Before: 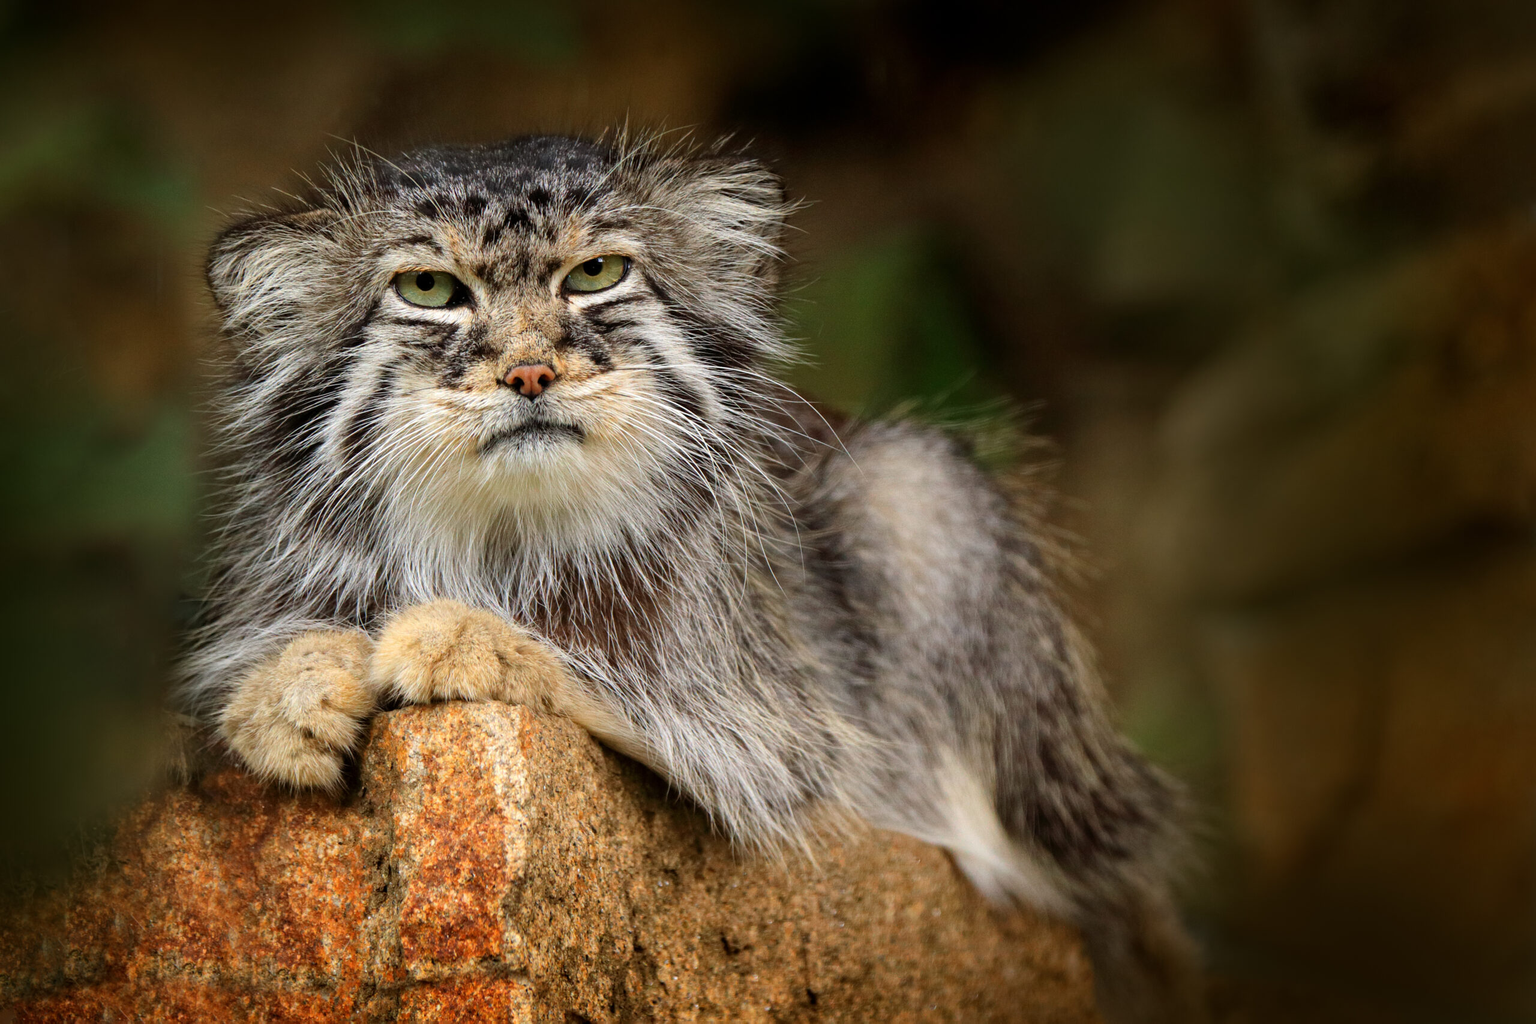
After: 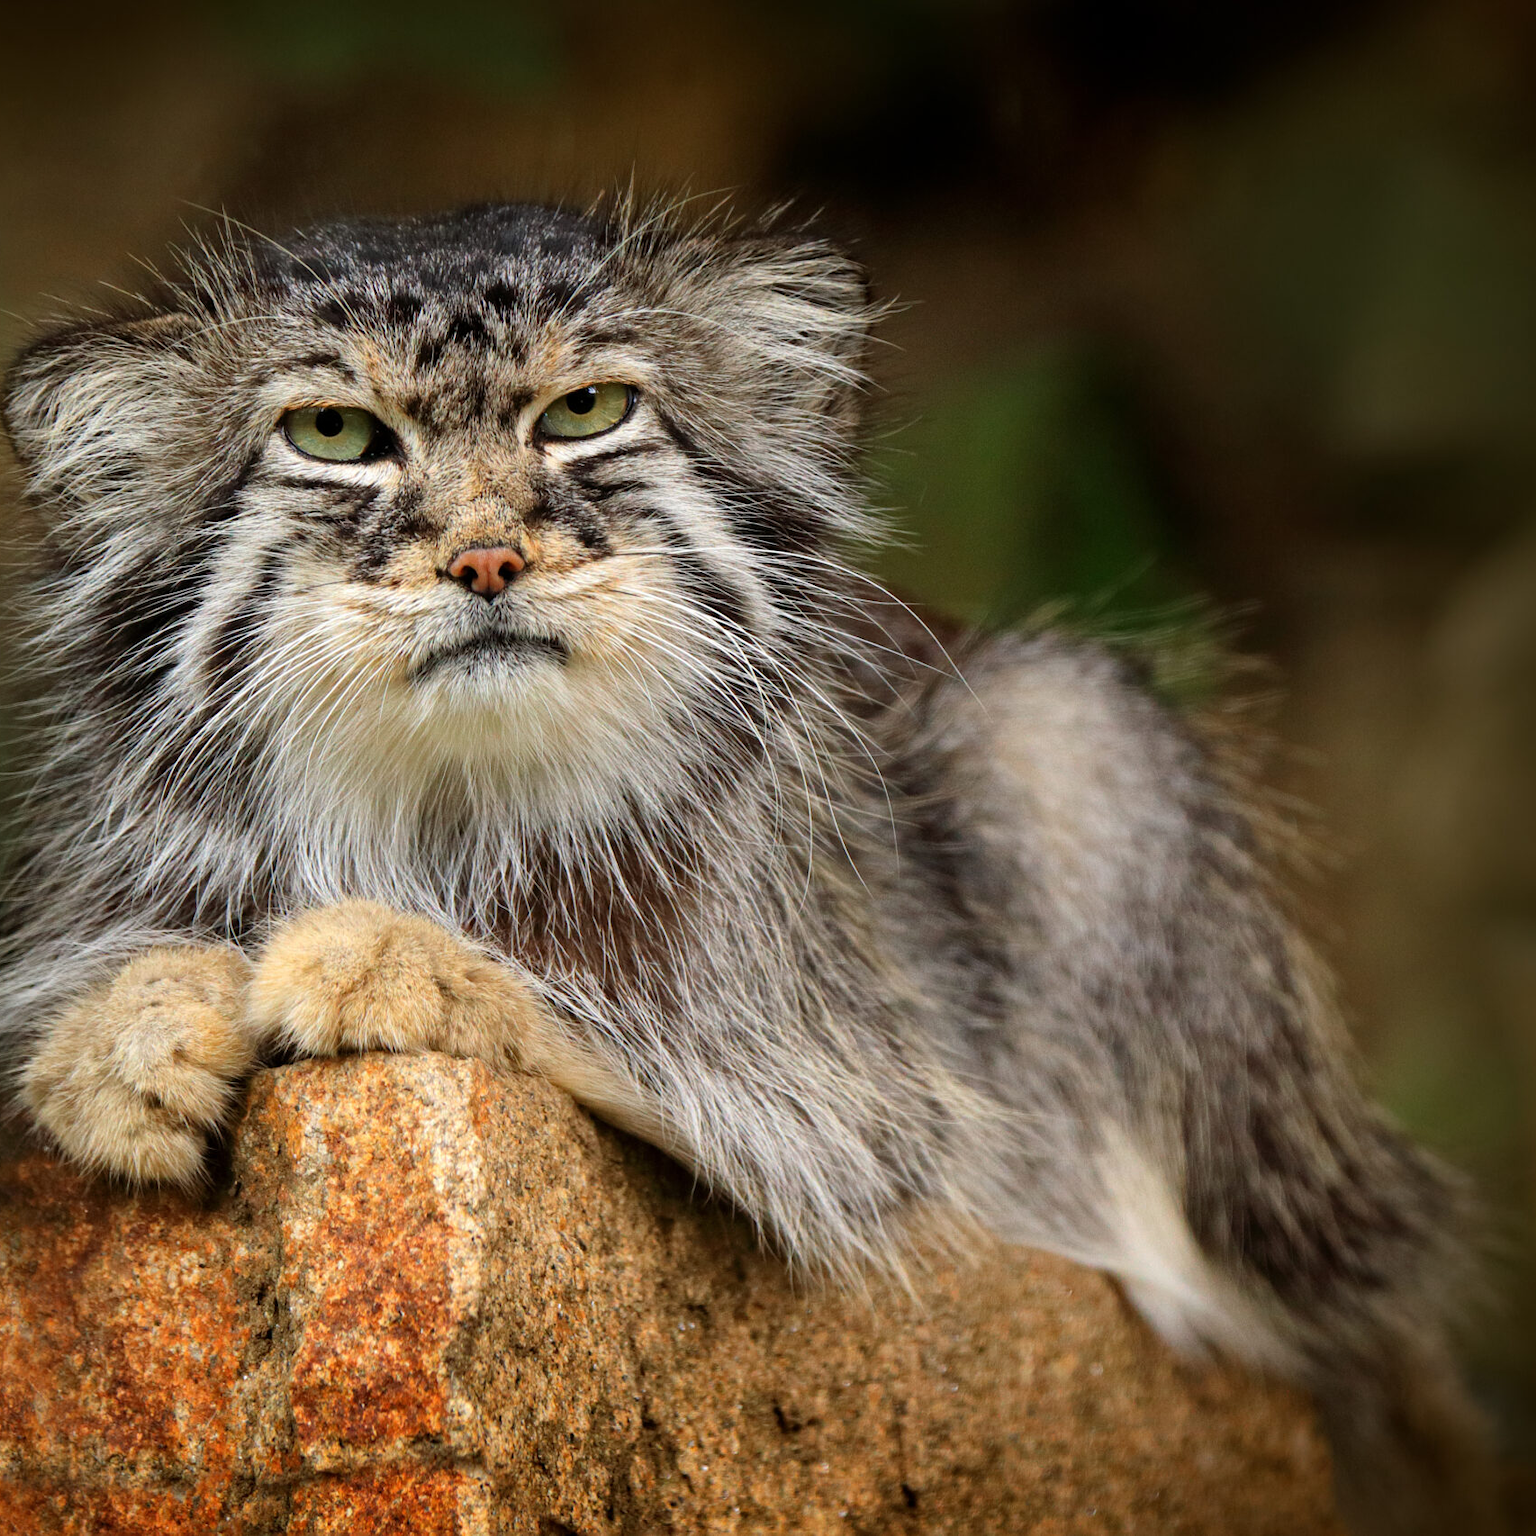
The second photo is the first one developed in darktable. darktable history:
crop and rotate: left 13.434%, right 19.908%
